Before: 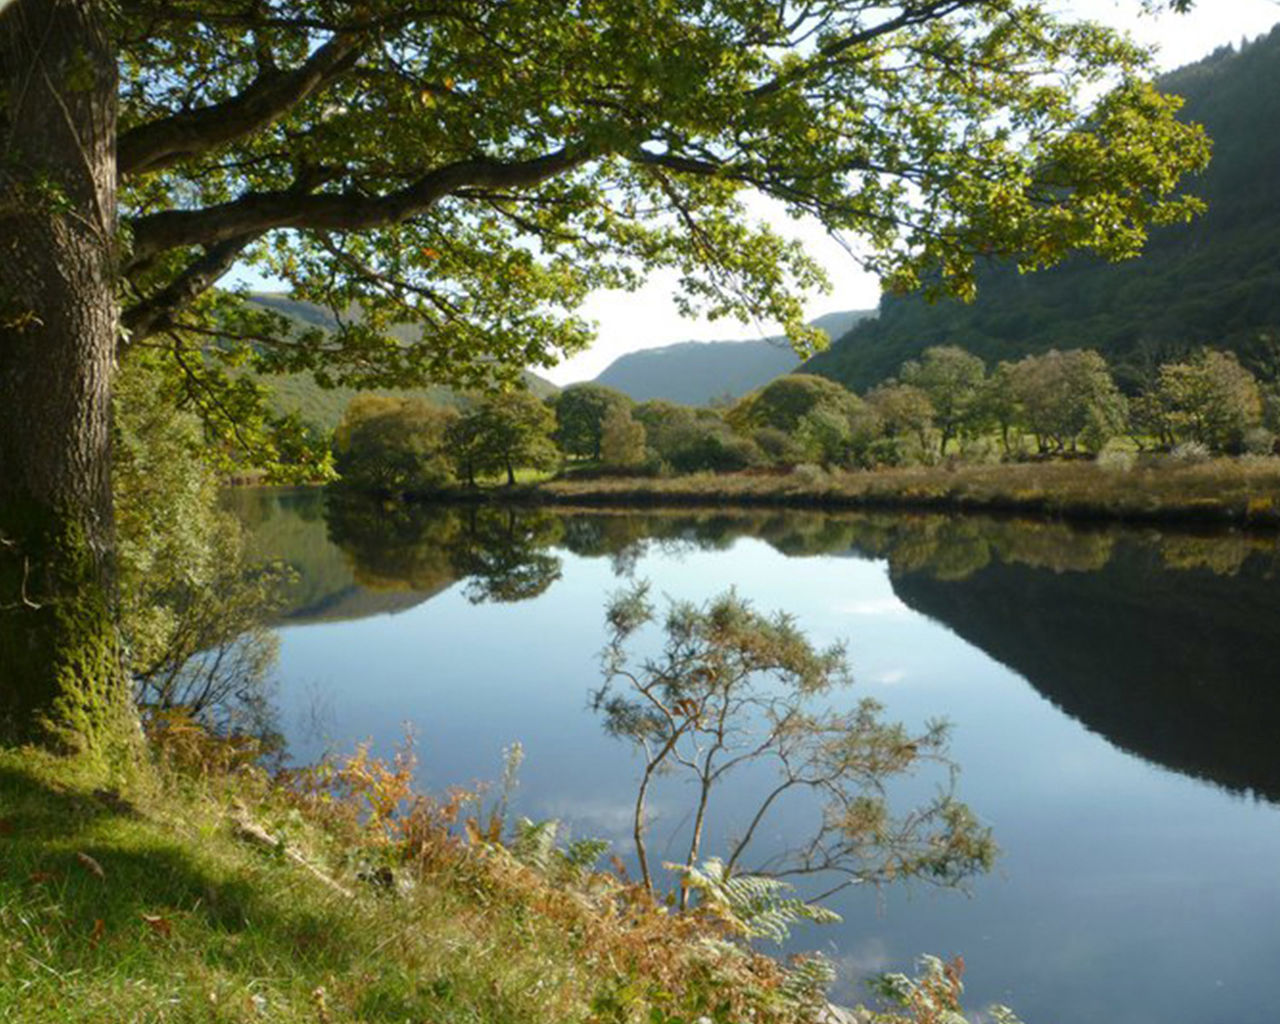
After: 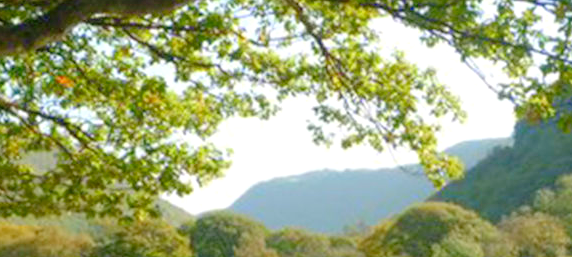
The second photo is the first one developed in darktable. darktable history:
levels: levels [0, 0.397, 0.955]
crop: left 28.64%, top 16.832%, right 26.637%, bottom 58.055%
